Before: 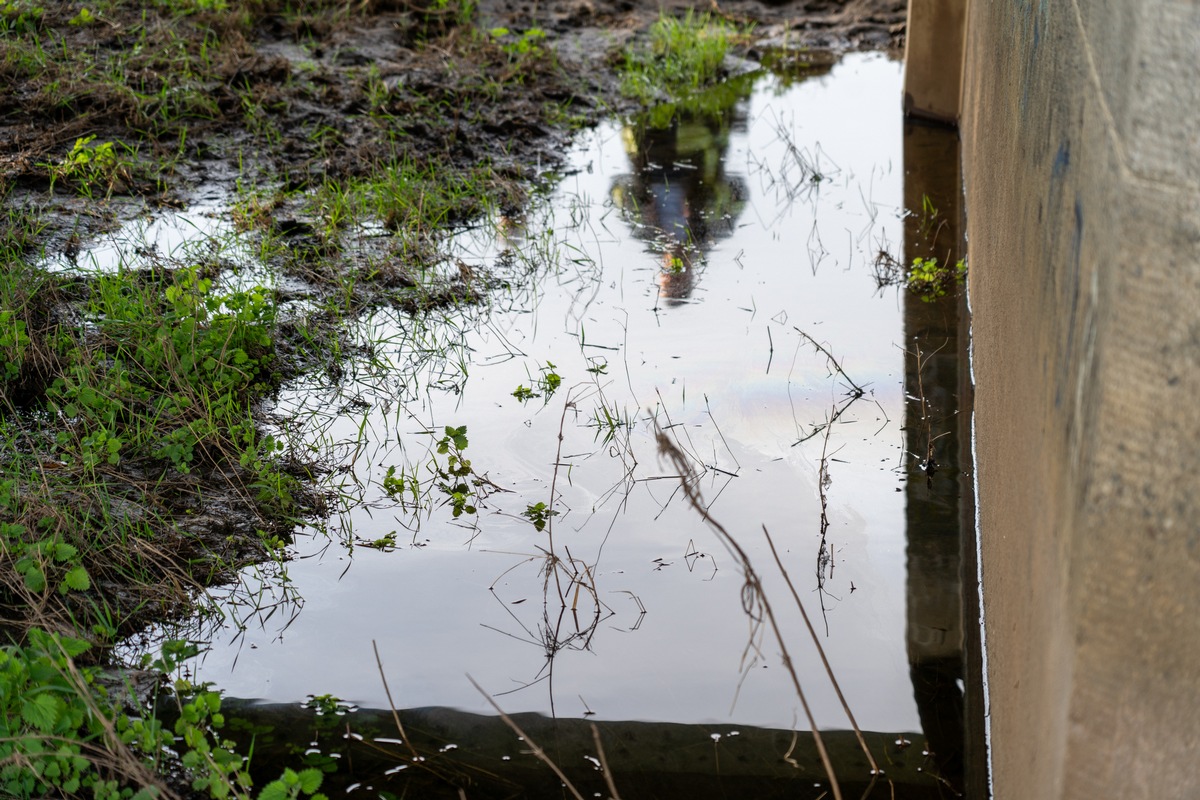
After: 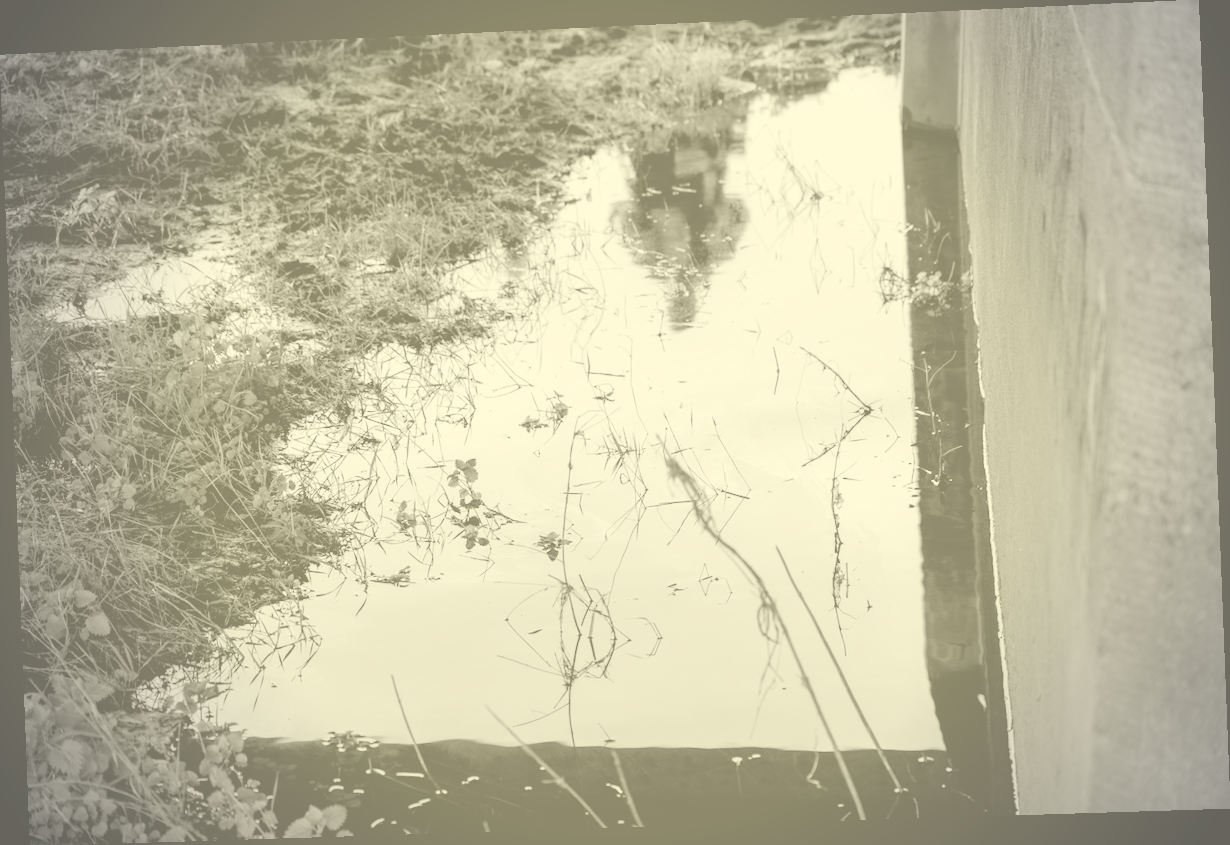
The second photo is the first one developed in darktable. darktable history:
colorize: hue 43.2°, saturation 40%, version 1
rotate and perspective: rotation -2.22°, lens shift (horizontal) -0.022, automatic cropping off
vignetting: fall-off start 67.15%, brightness -0.442, saturation -0.691, width/height ratio 1.011, unbound false
filmic rgb: black relative exposure -7.65 EV, white relative exposure 4.56 EV, hardness 3.61, contrast 1.05
white balance: red 0.978, blue 0.999
